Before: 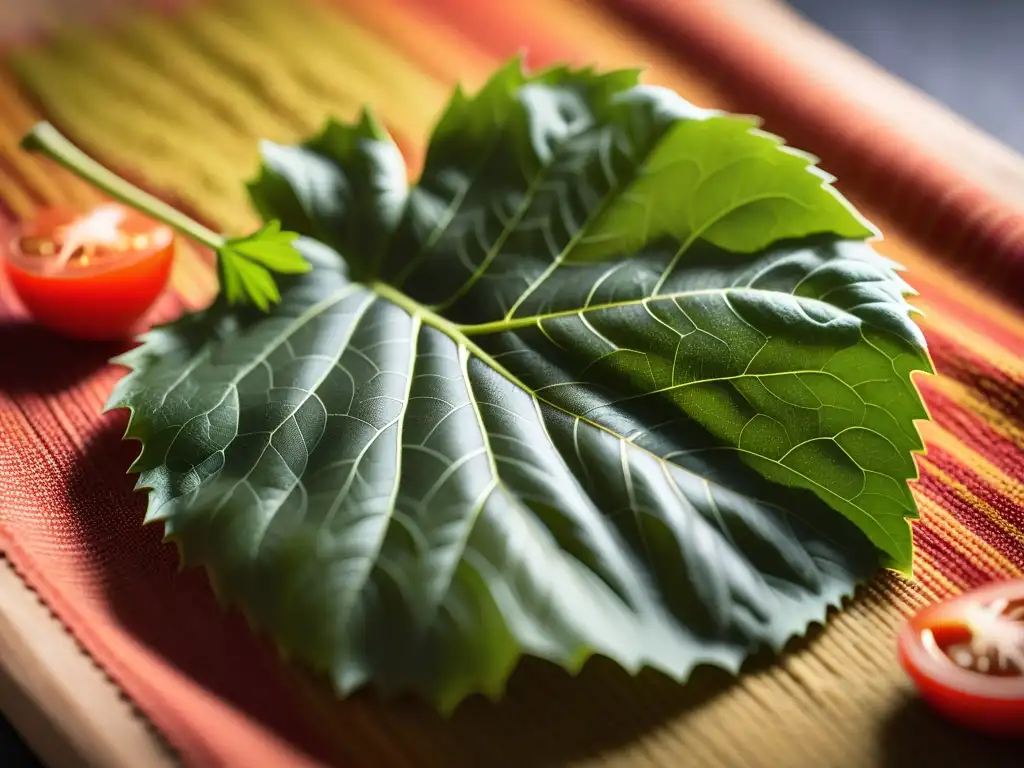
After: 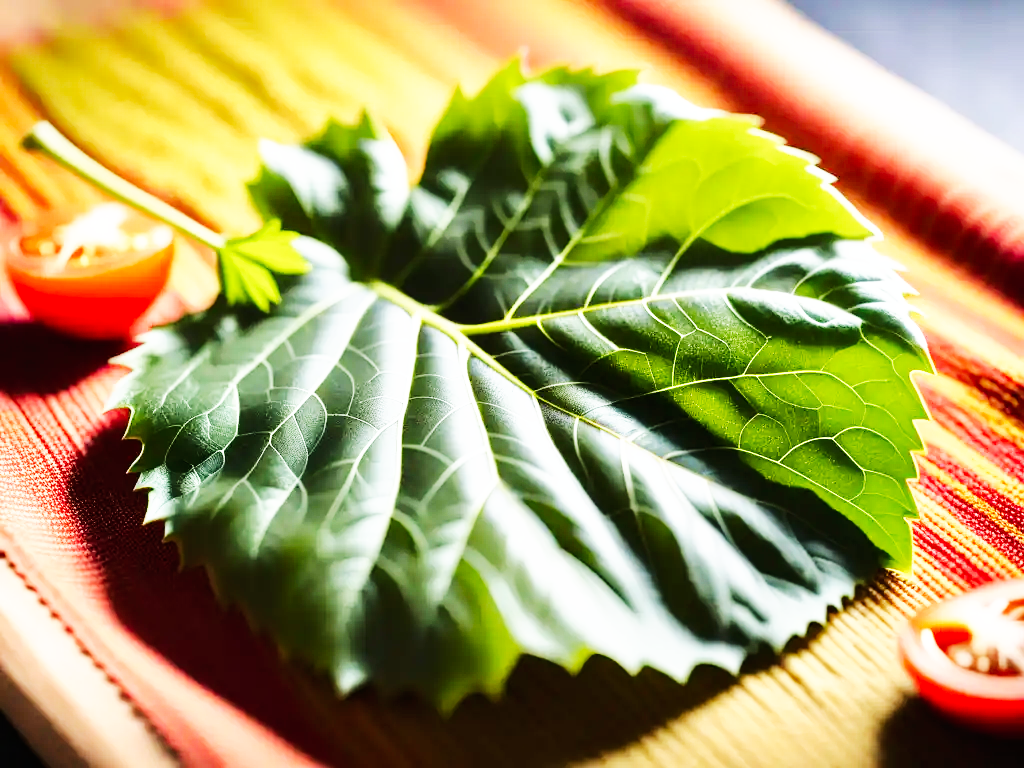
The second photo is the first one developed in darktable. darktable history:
base curve: curves: ch0 [(0, 0) (0.007, 0.004) (0.027, 0.03) (0.046, 0.07) (0.207, 0.54) (0.442, 0.872) (0.673, 0.972) (1, 1)], preserve colors none
tone equalizer: -8 EV 0.029 EV, -7 EV -0.008 EV, -6 EV 0.043 EV, -5 EV 0.043 EV, -4 EV 0.237 EV, -3 EV 0.639 EV, -2 EV 0.59 EV, -1 EV 0.192 EV, +0 EV 0.054 EV
